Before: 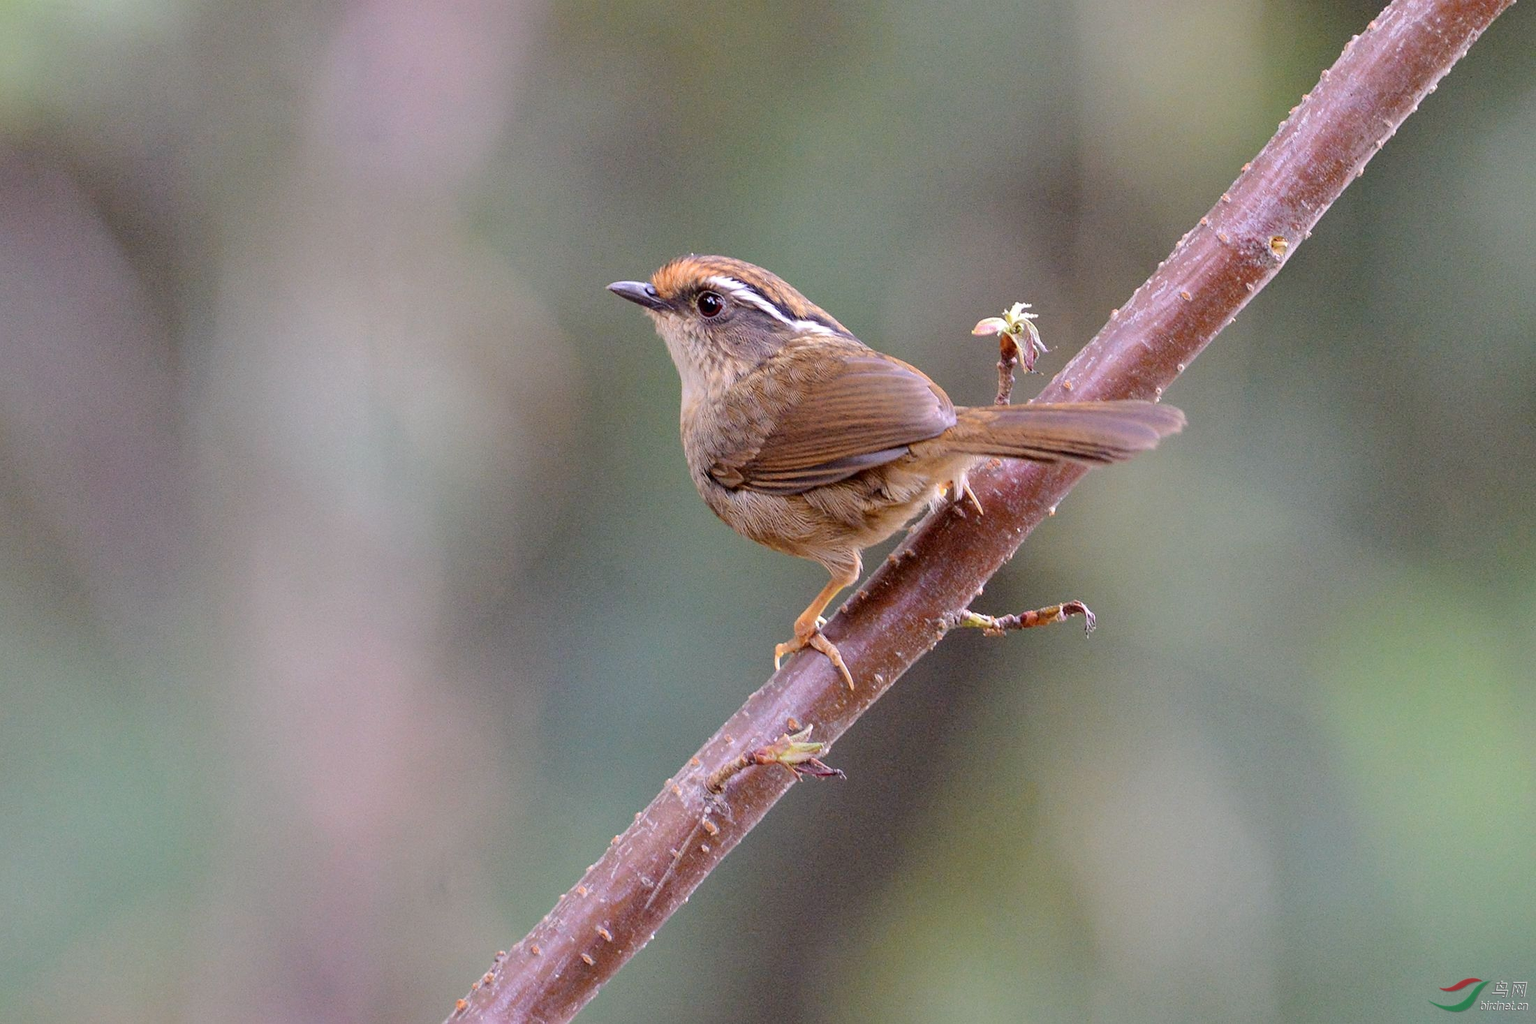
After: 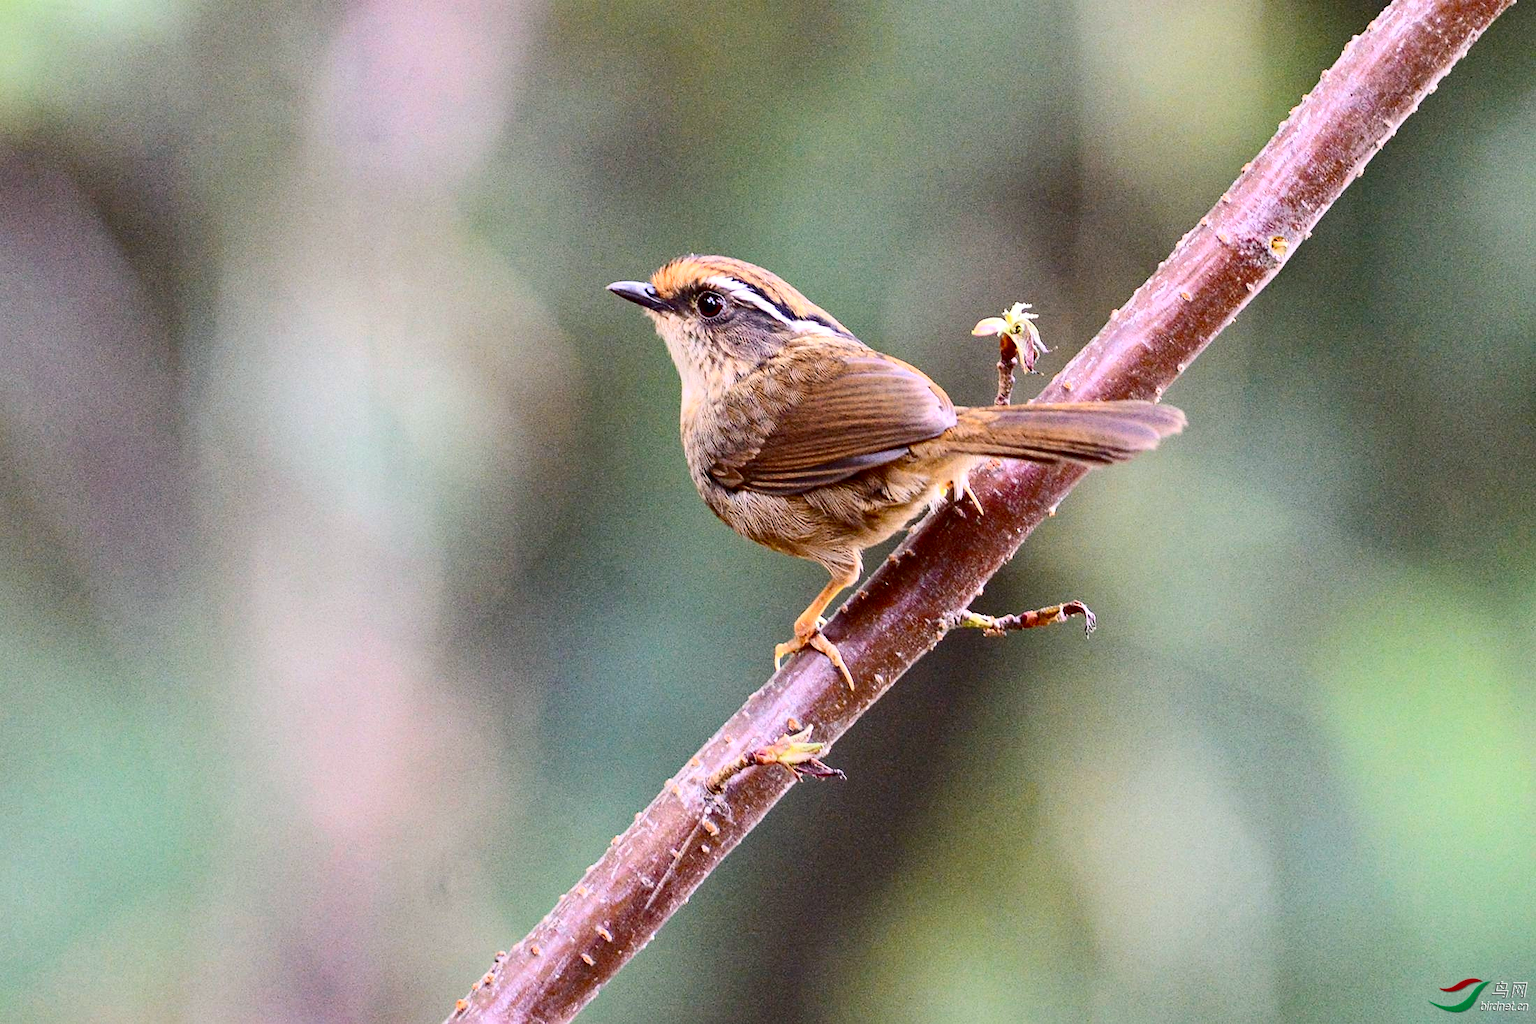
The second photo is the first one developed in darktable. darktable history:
contrast brightness saturation: contrast 0.407, brightness 0.115, saturation 0.205
haze removal: strength 0.28, distance 0.246, compatibility mode true, adaptive false
